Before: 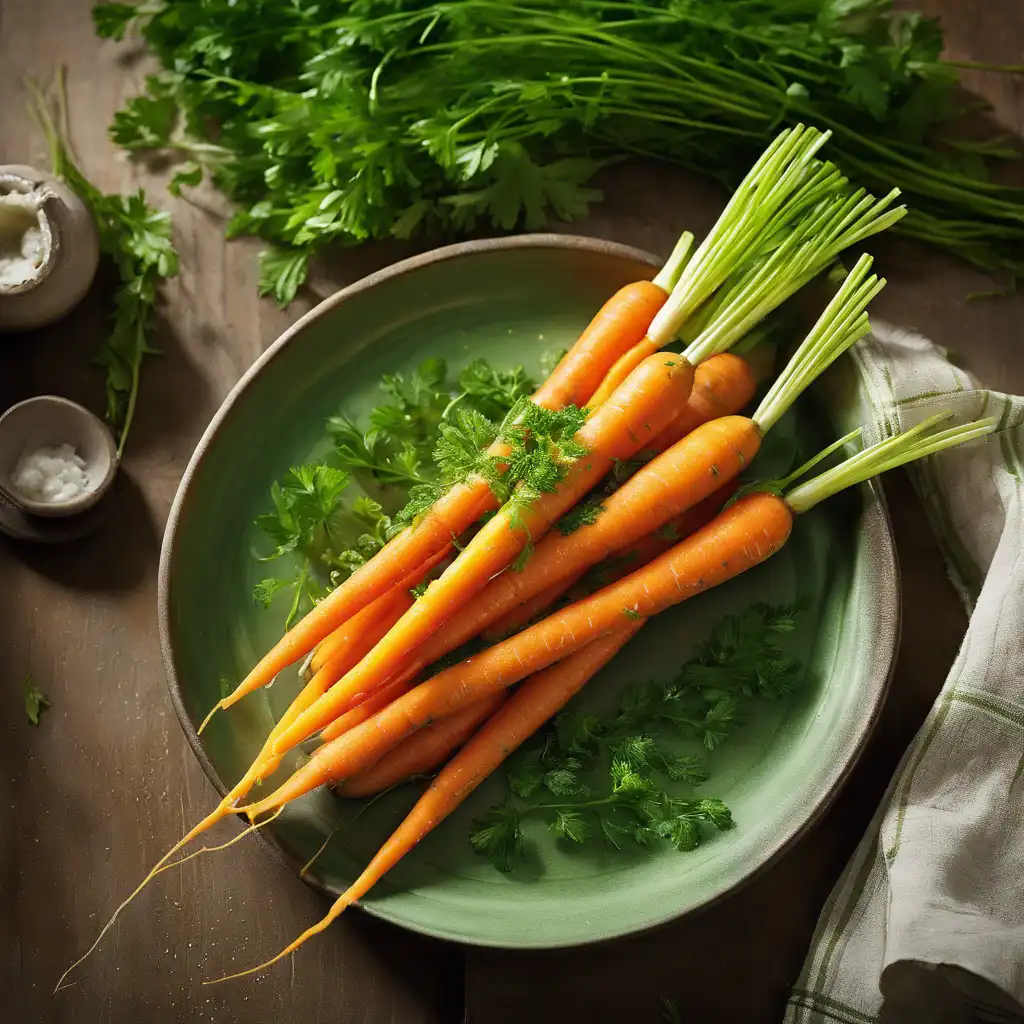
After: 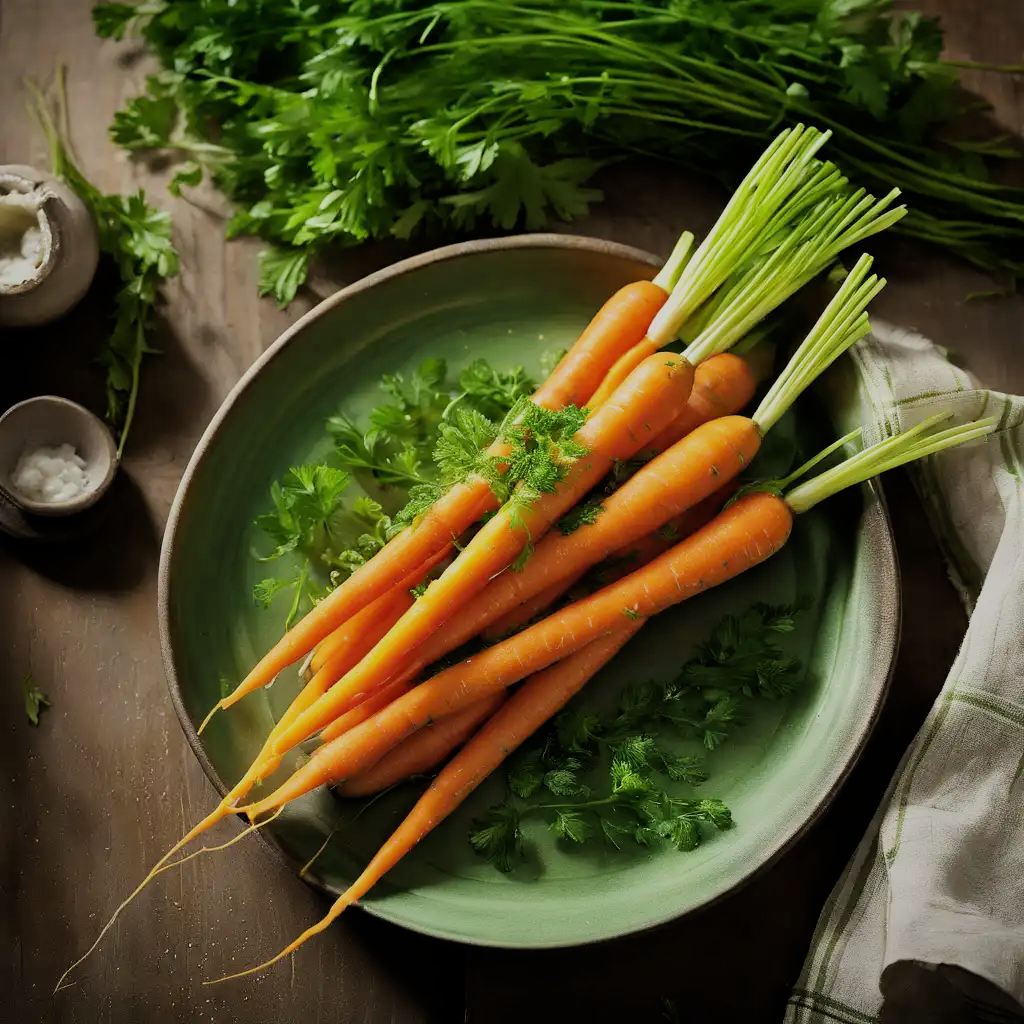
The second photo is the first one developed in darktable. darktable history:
color zones: curves: ch0 [(0.068, 0.464) (0.25, 0.5) (0.48, 0.508) (0.75, 0.536) (0.886, 0.476) (0.967, 0.456)]; ch1 [(0.066, 0.456) (0.25, 0.5) (0.616, 0.508) (0.746, 0.56) (0.934, 0.444)]
filmic rgb: black relative exposure -7.65 EV, white relative exposure 4.56 EV, hardness 3.61, color science v6 (2022)
